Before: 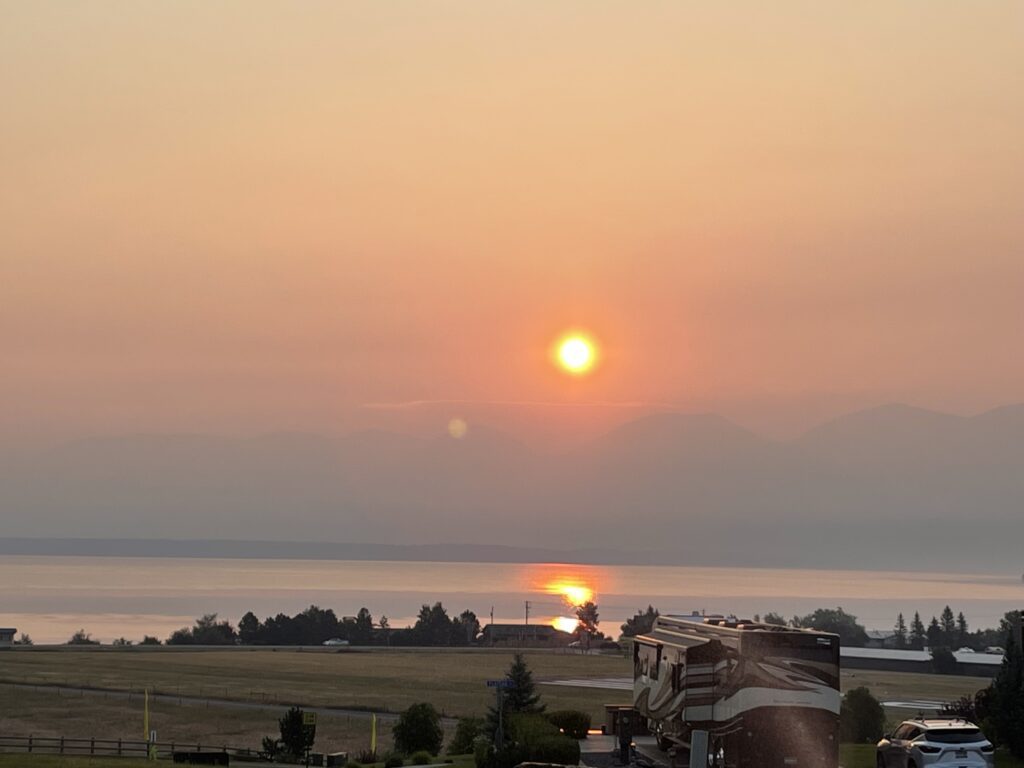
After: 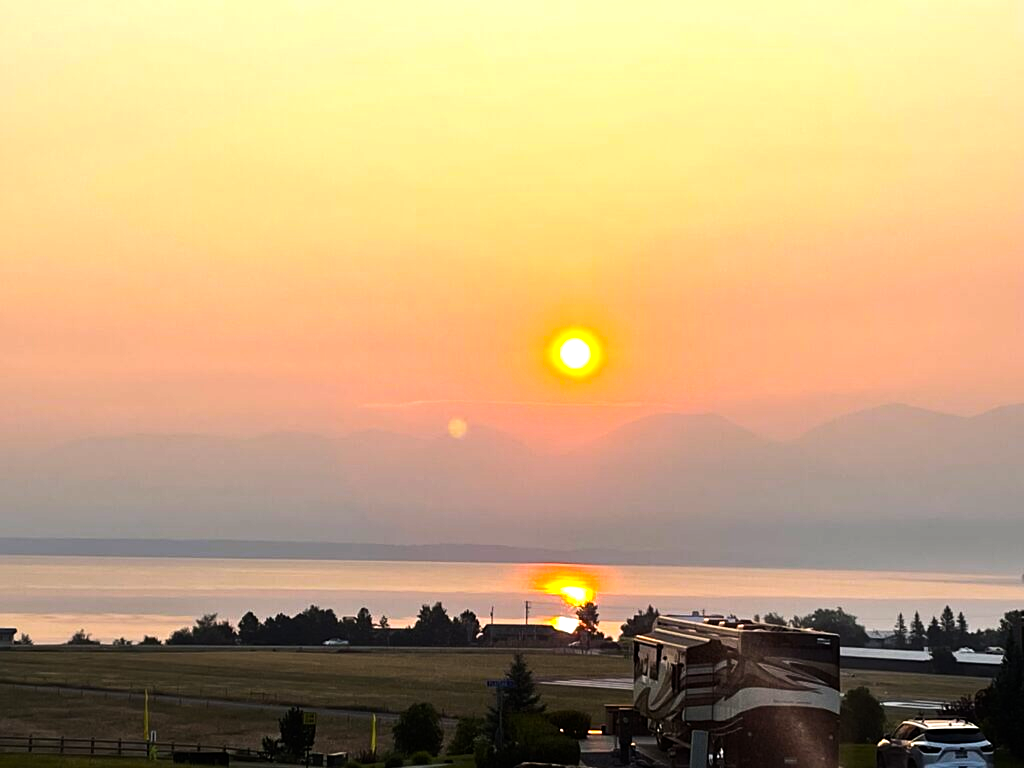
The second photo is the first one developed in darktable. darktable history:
sharpen: amount 0.2
tone equalizer: -8 EV -1.08 EV, -7 EV -1.01 EV, -6 EV -0.867 EV, -5 EV -0.578 EV, -3 EV 0.578 EV, -2 EV 0.867 EV, -1 EV 1.01 EV, +0 EV 1.08 EV, edges refinement/feathering 500, mask exposure compensation -1.57 EV, preserve details no
color balance rgb: linear chroma grading › global chroma 15%, perceptual saturation grading › global saturation 30%
